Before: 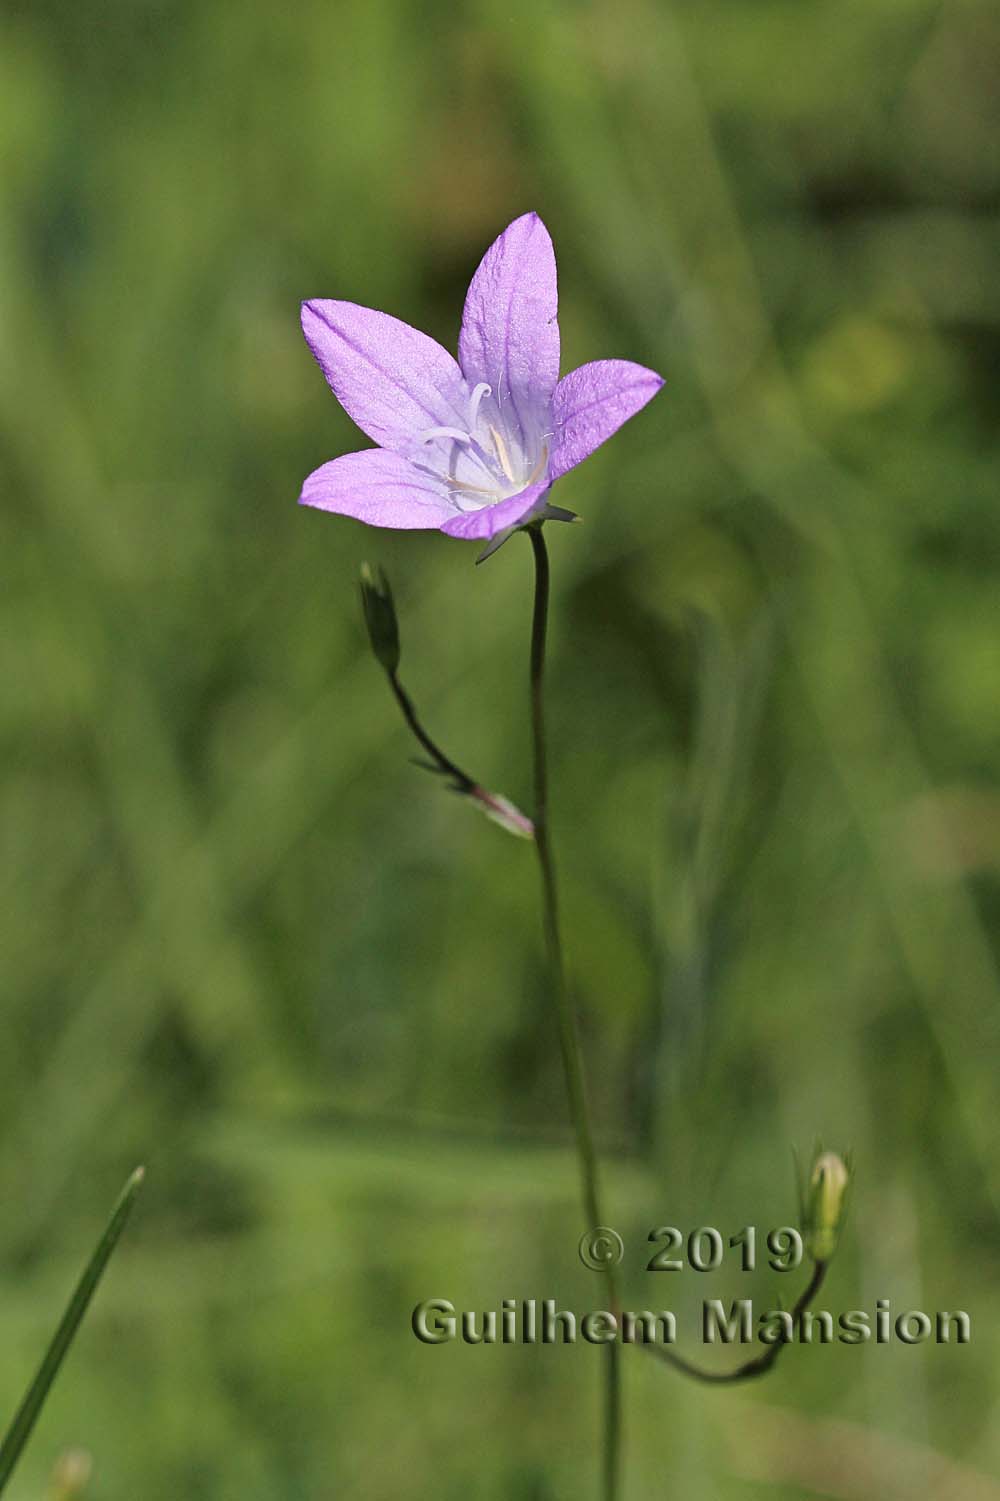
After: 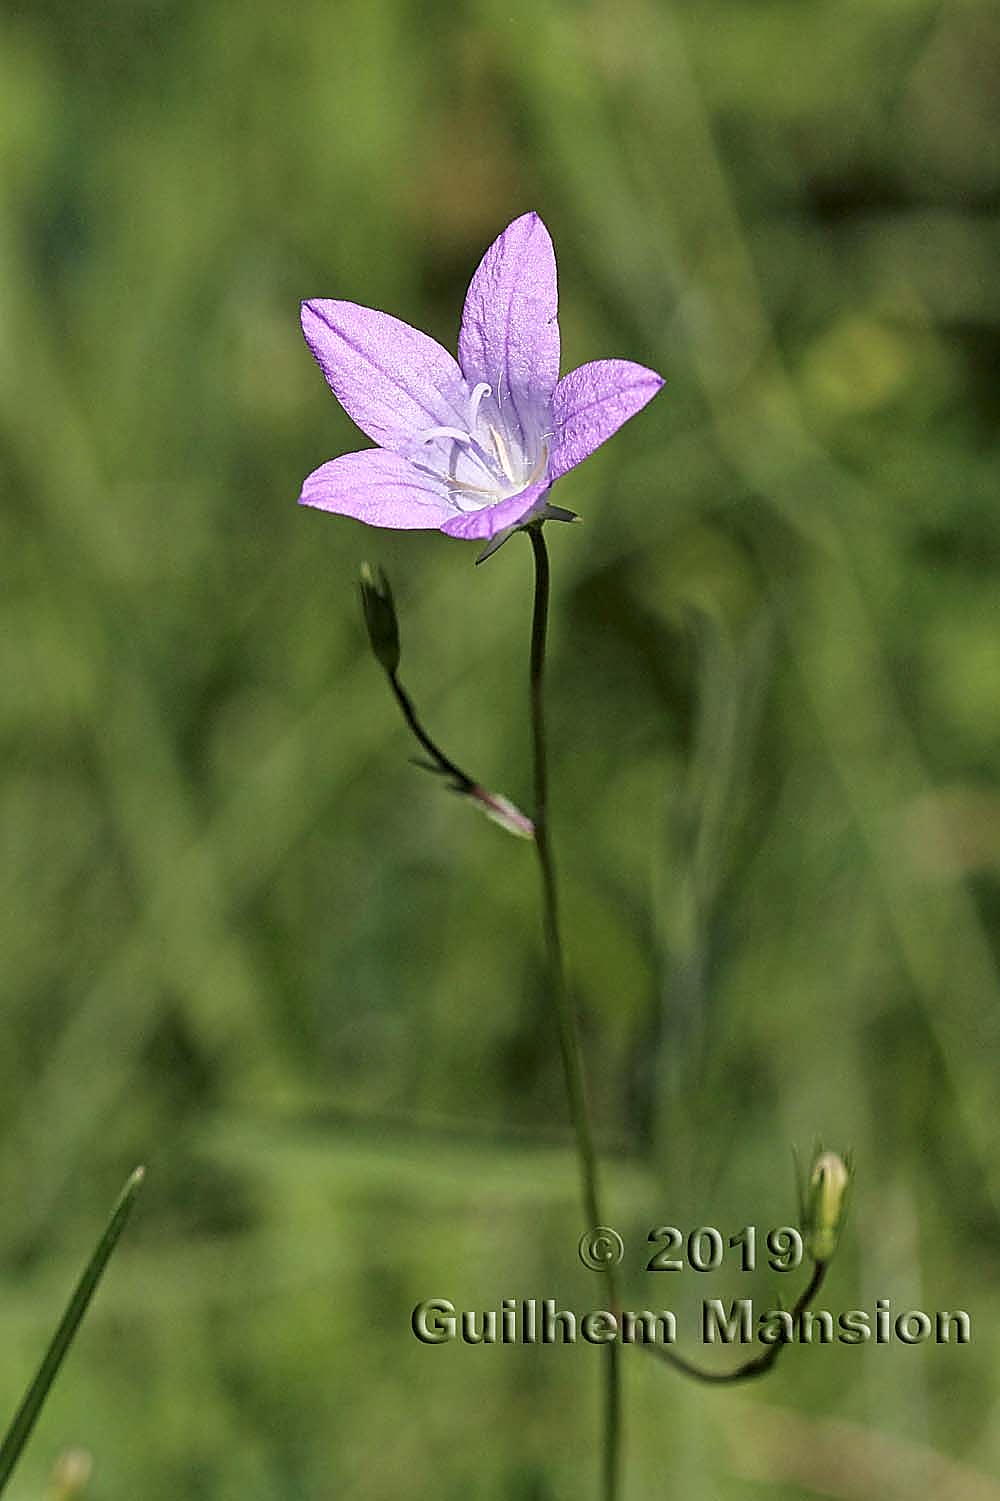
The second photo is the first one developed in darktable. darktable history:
local contrast: detail 130%
sharpen: radius 1.425, amount 1.266, threshold 0.843
